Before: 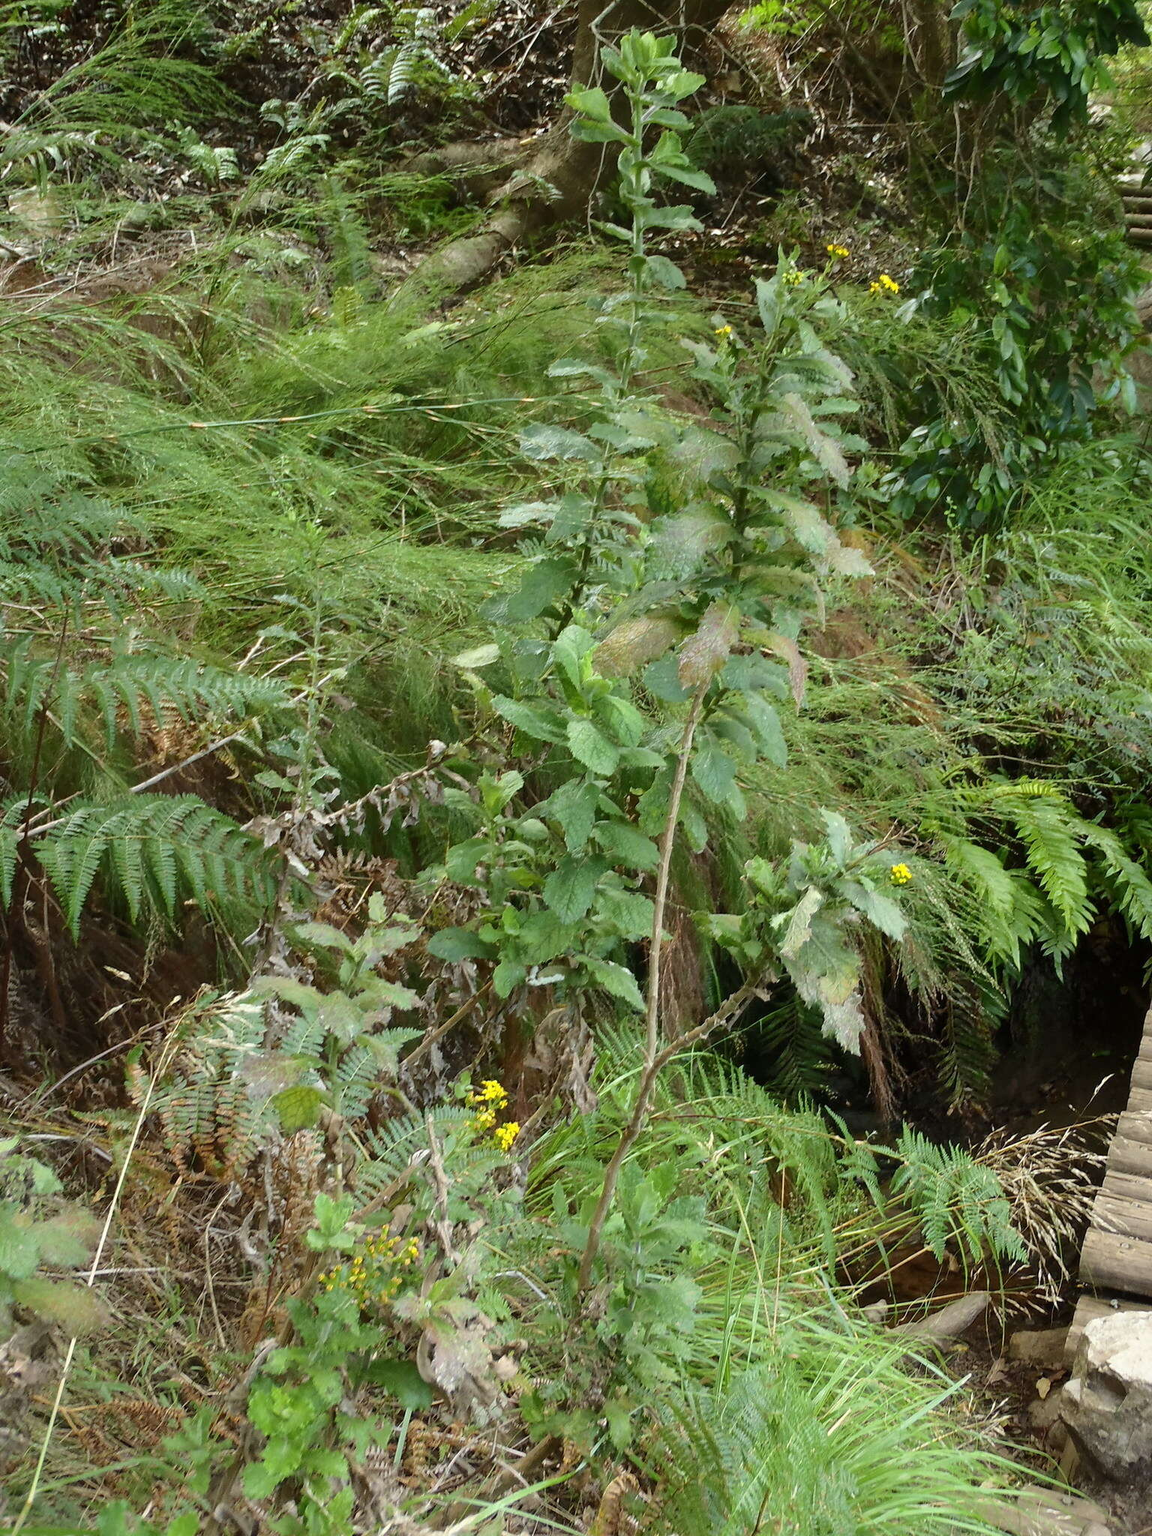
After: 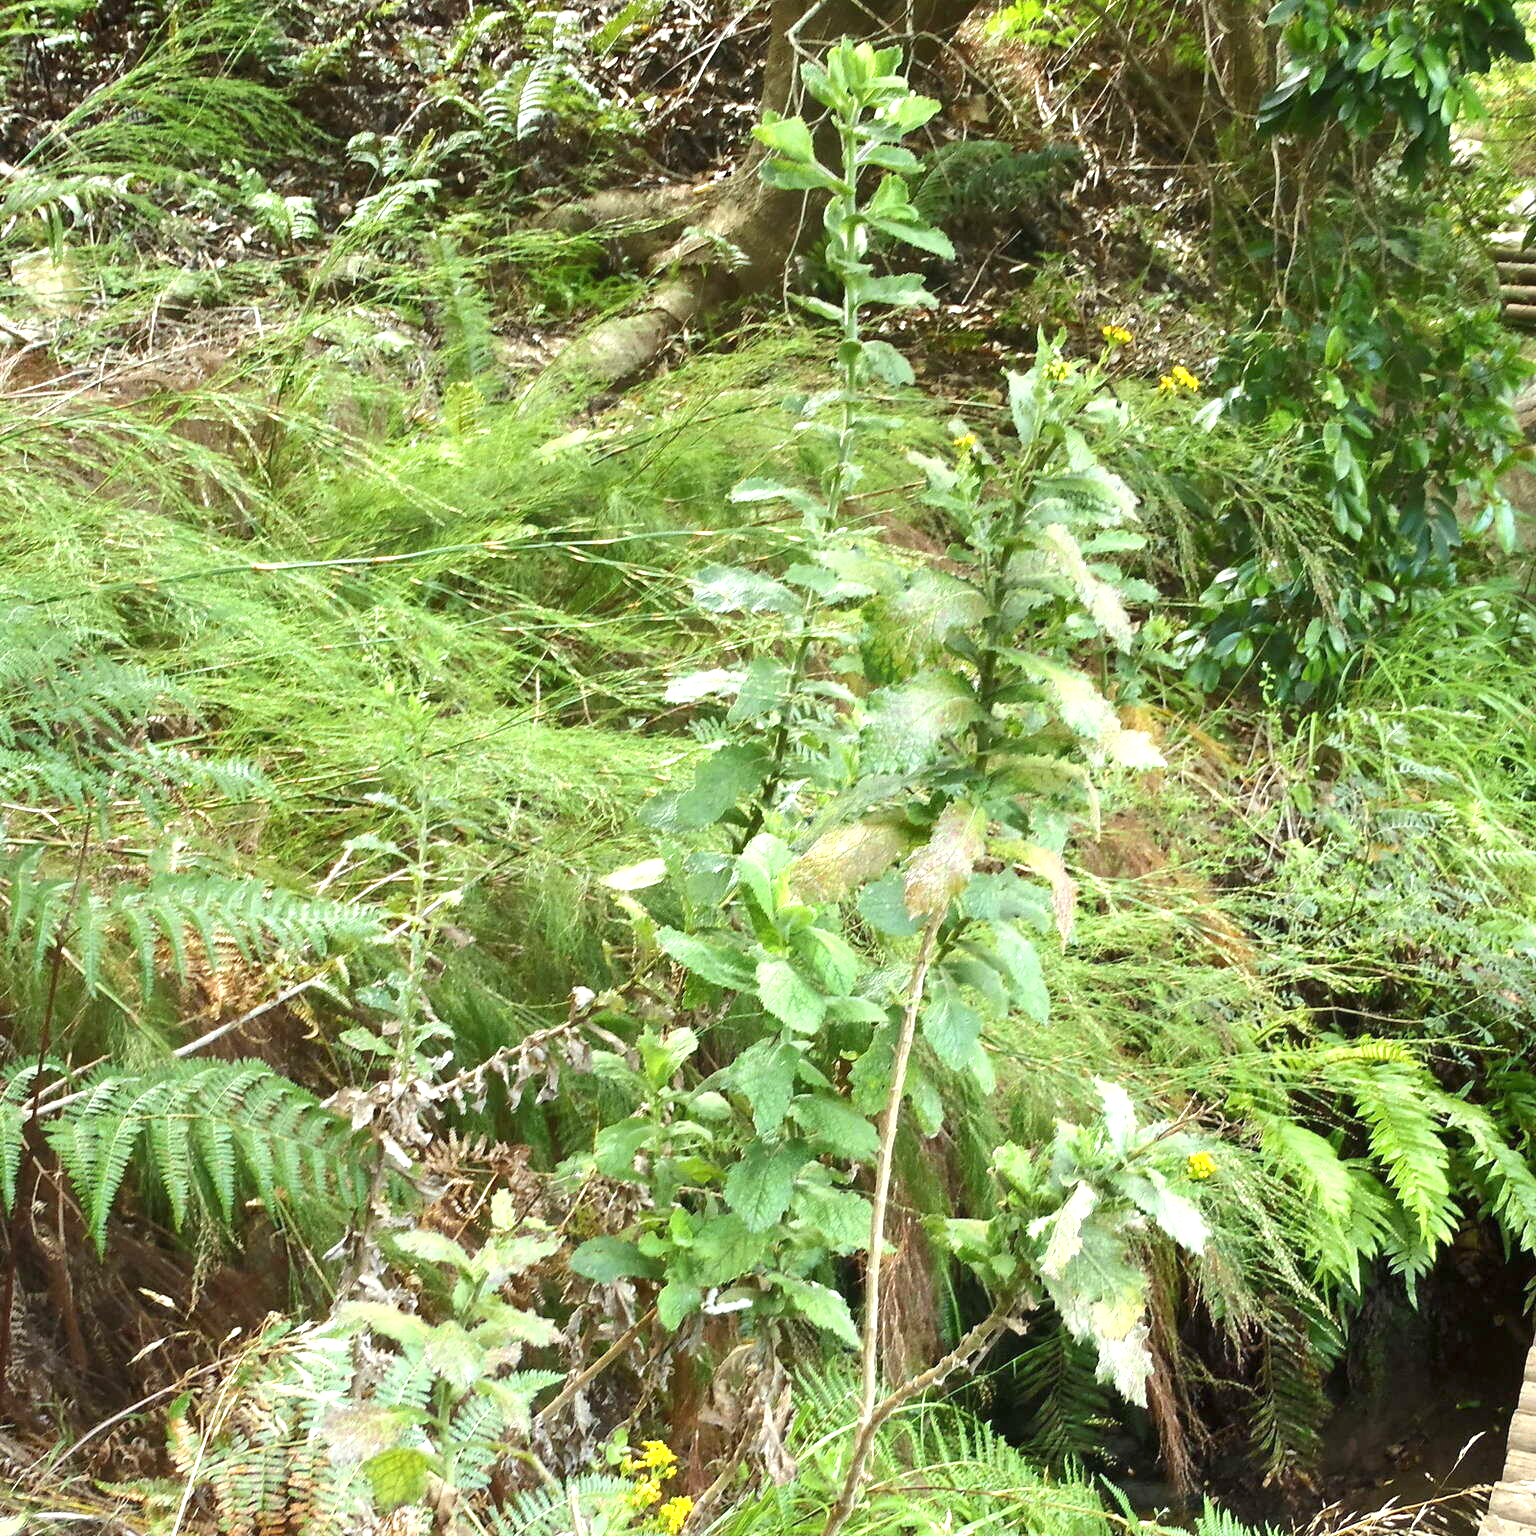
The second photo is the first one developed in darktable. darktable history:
crop: bottom 24.967%
exposure: black level correction 0, exposure 1.2 EV, compensate exposure bias true, compensate highlight preservation false
